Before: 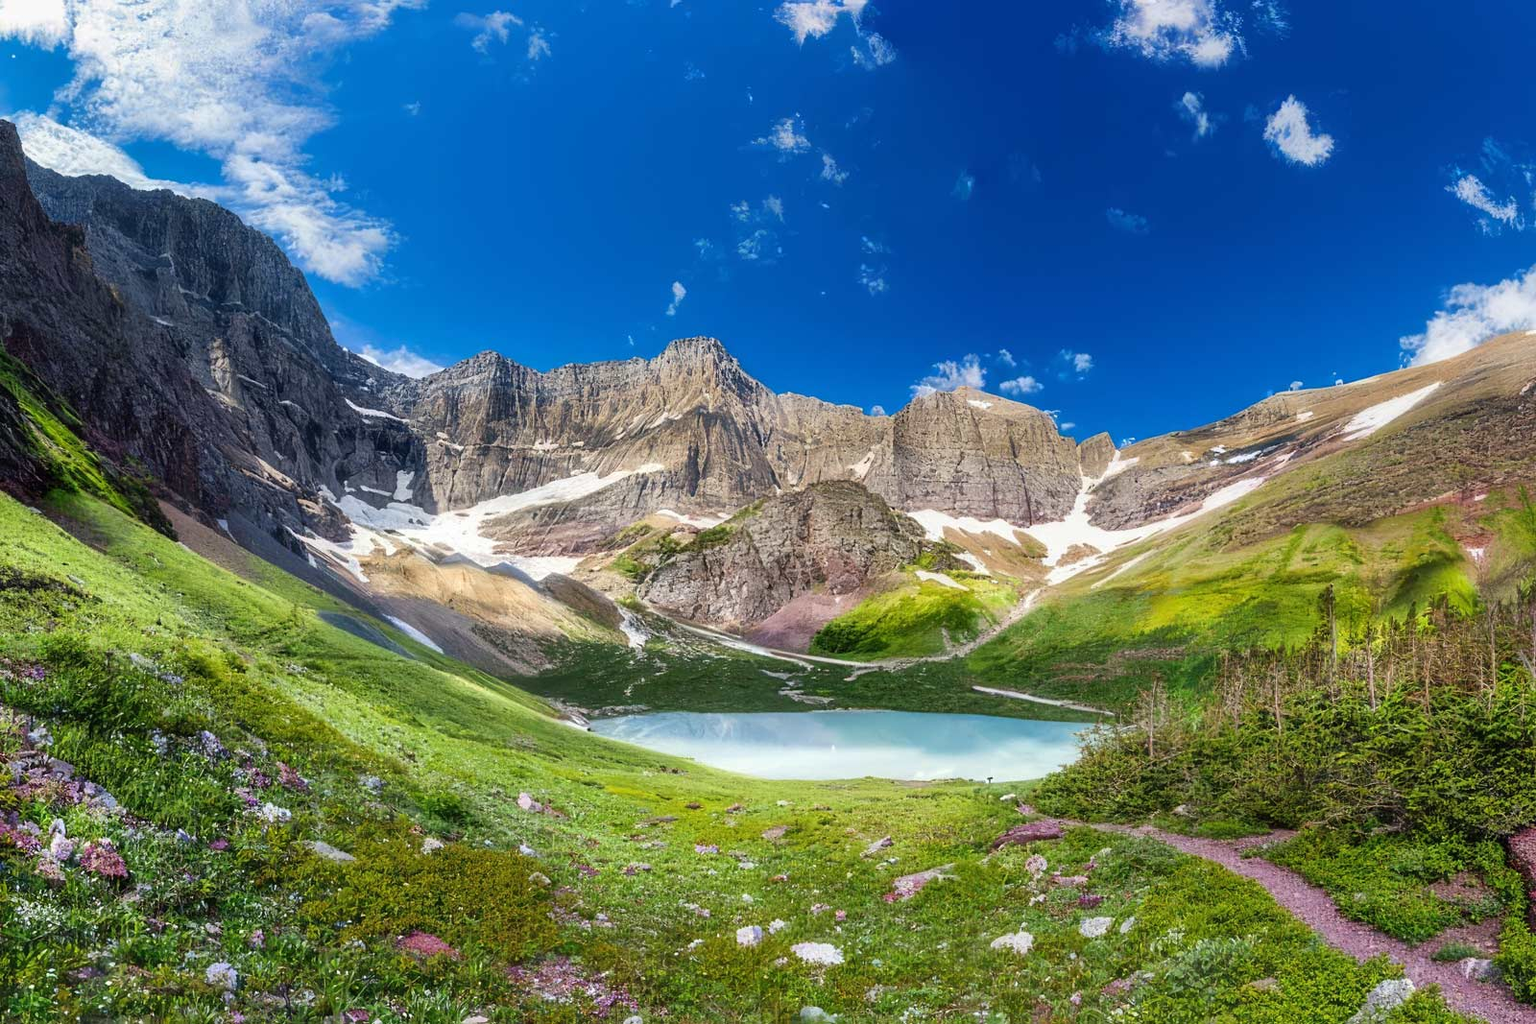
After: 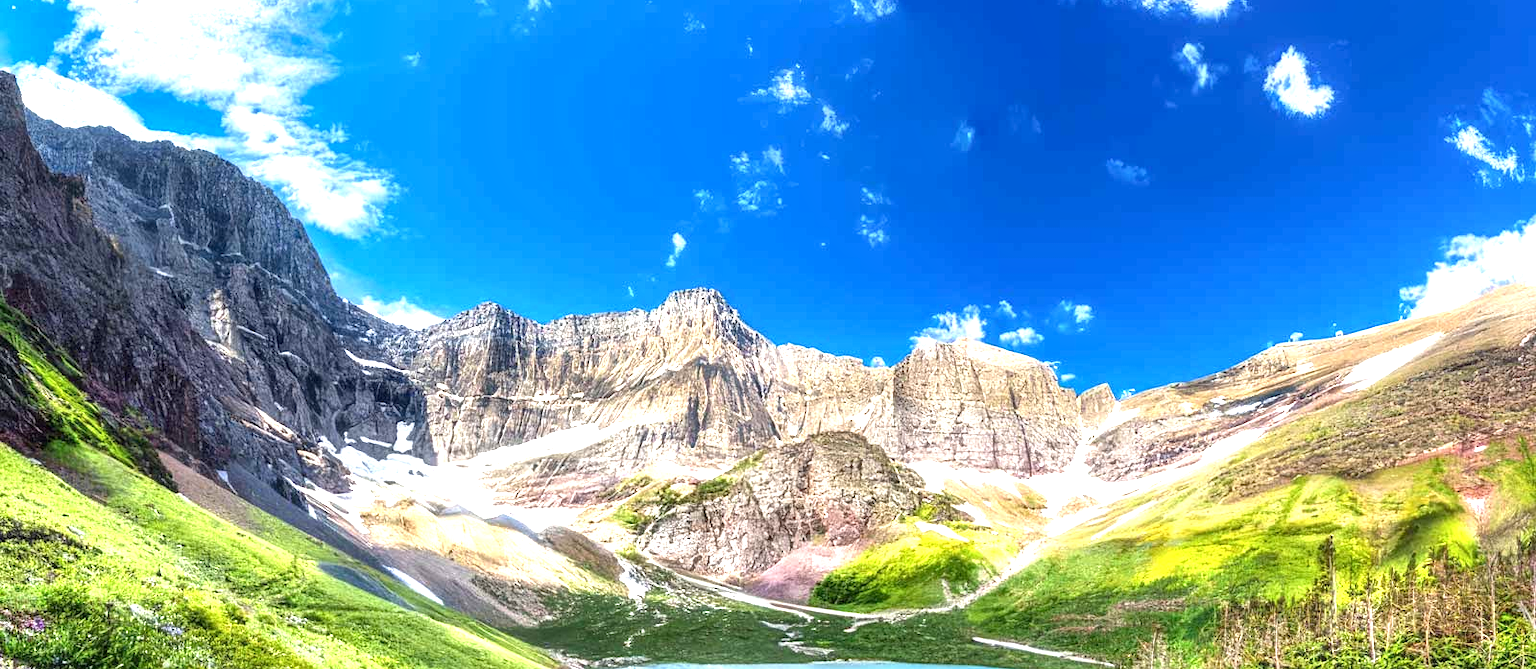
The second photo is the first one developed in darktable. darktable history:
local contrast: detail 130%
crop and rotate: top 4.808%, bottom 29.862%
exposure: black level correction 0, exposure 1.2 EV, compensate highlight preservation false
